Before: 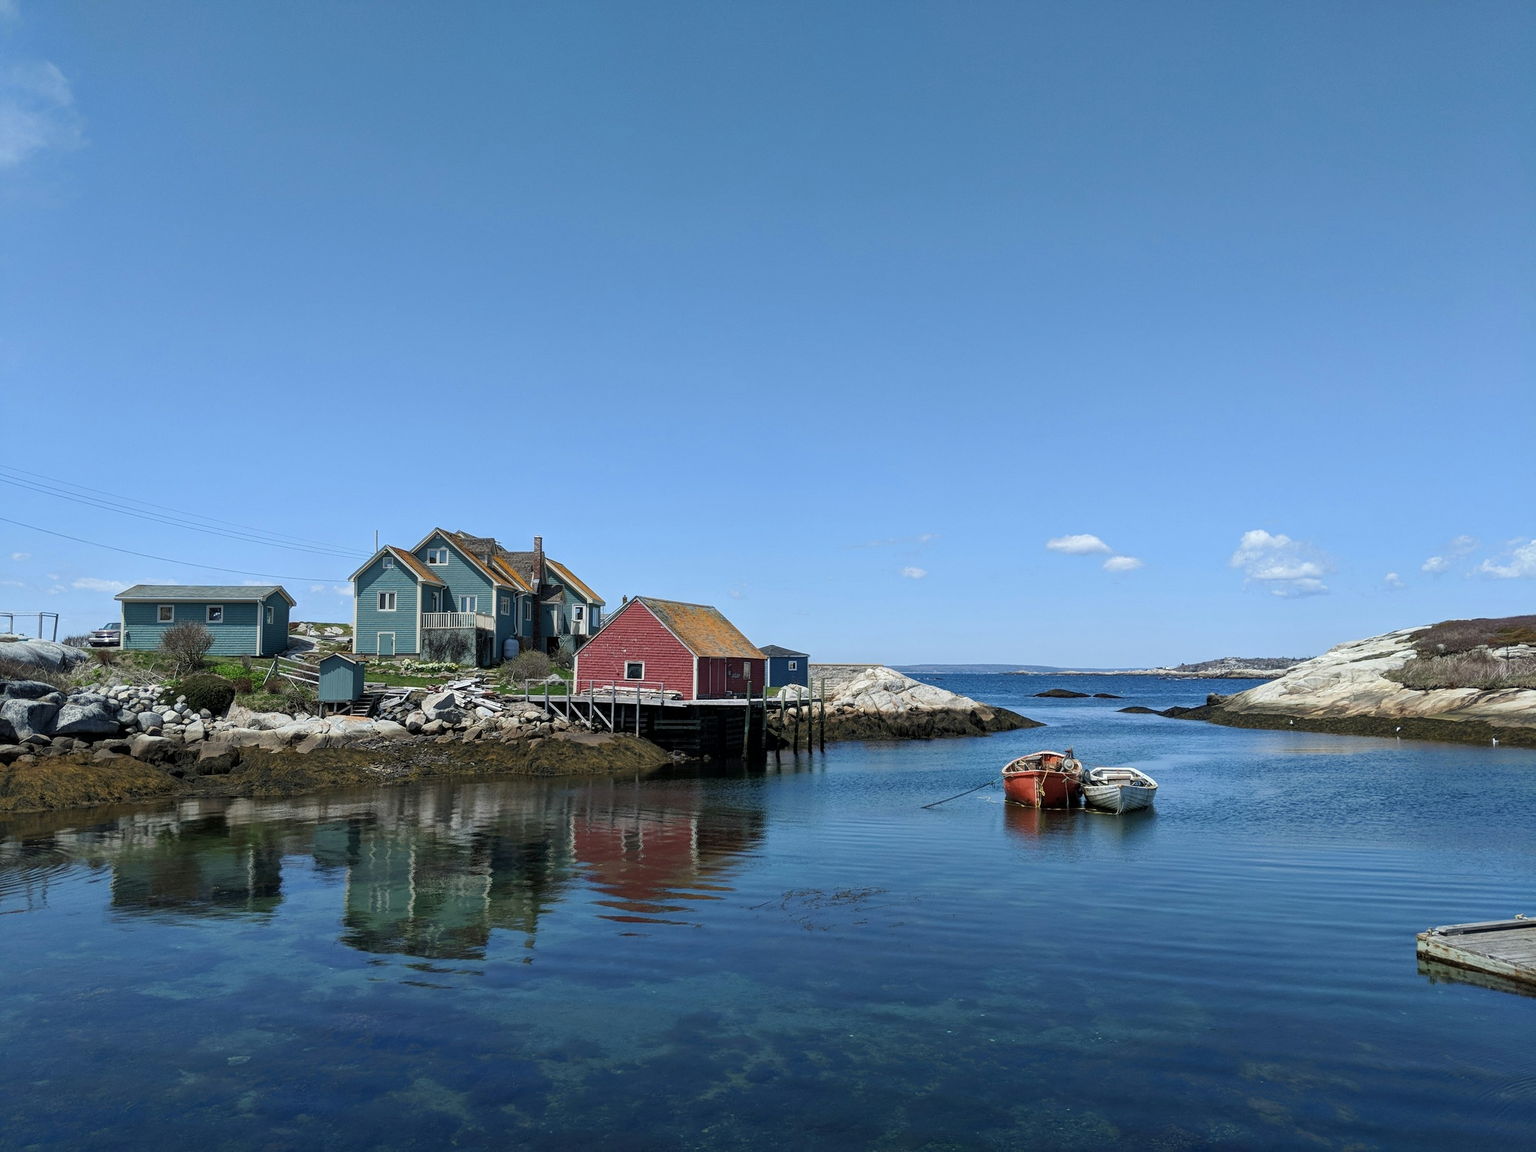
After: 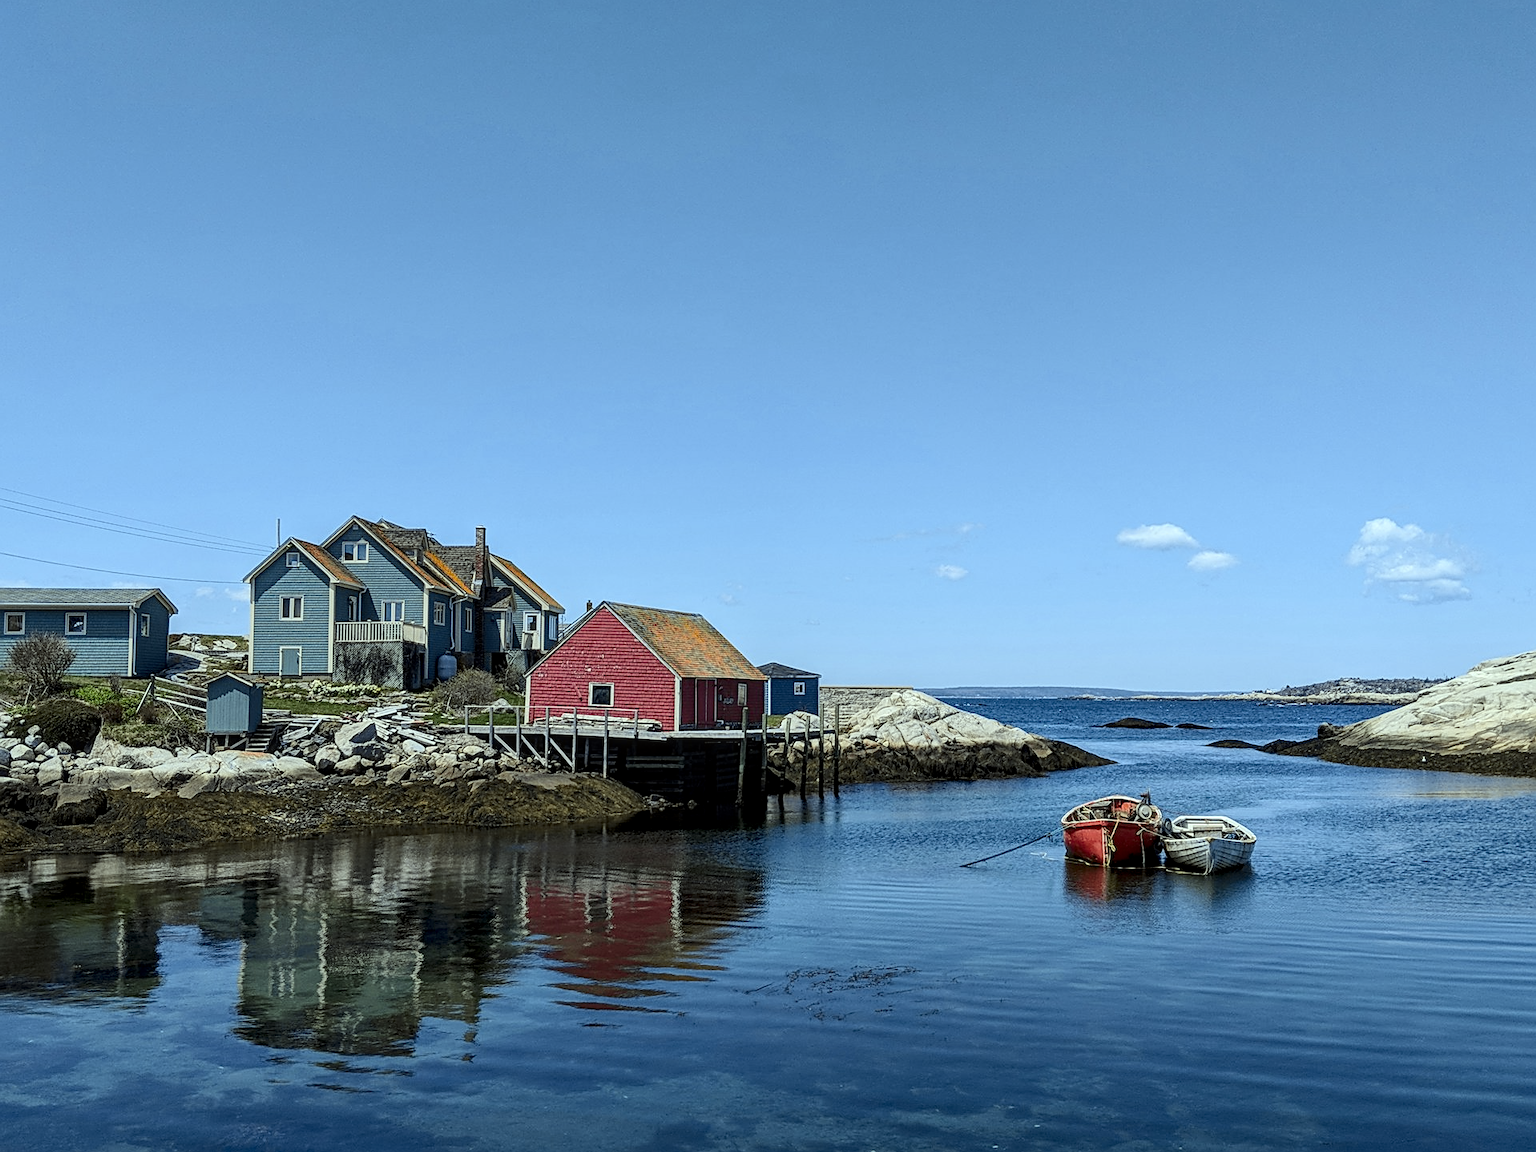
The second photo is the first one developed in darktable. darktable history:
color correction: highlights a* -8, highlights b* 3.1
crop and rotate: left 10.071%, top 10.071%, right 10.02%, bottom 10.02%
sharpen: on, module defaults
local contrast: on, module defaults
tone curve: curves: ch0 [(0, 0) (0.087, 0.054) (0.281, 0.245) (0.506, 0.526) (0.8, 0.824) (0.994, 0.955)]; ch1 [(0, 0) (0.27, 0.195) (0.406, 0.435) (0.452, 0.474) (0.495, 0.5) (0.514, 0.508) (0.563, 0.584) (0.654, 0.689) (1, 1)]; ch2 [(0, 0) (0.269, 0.299) (0.459, 0.441) (0.498, 0.499) (0.523, 0.52) (0.551, 0.549) (0.633, 0.625) (0.659, 0.681) (0.718, 0.764) (1, 1)], color space Lab, independent channels, preserve colors none
